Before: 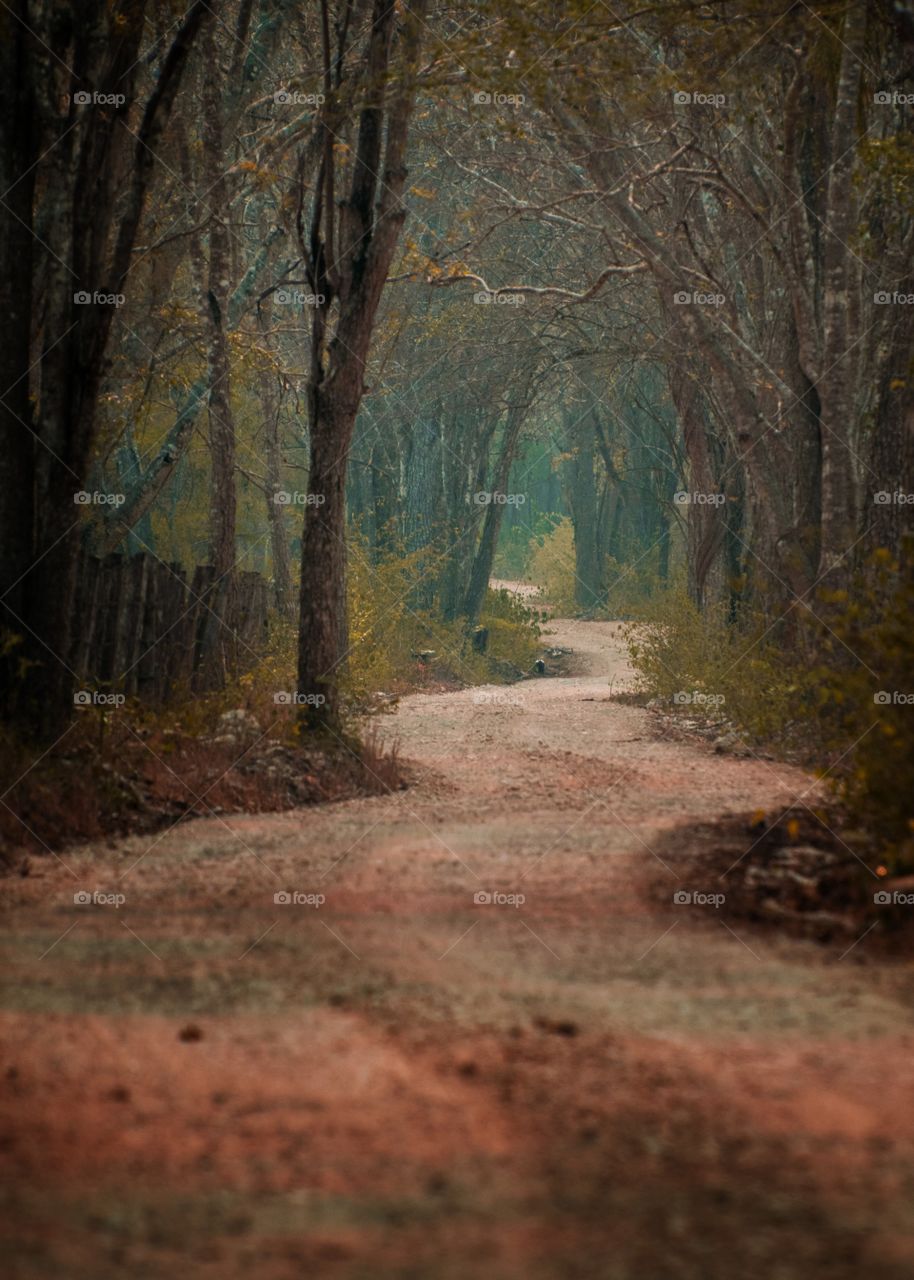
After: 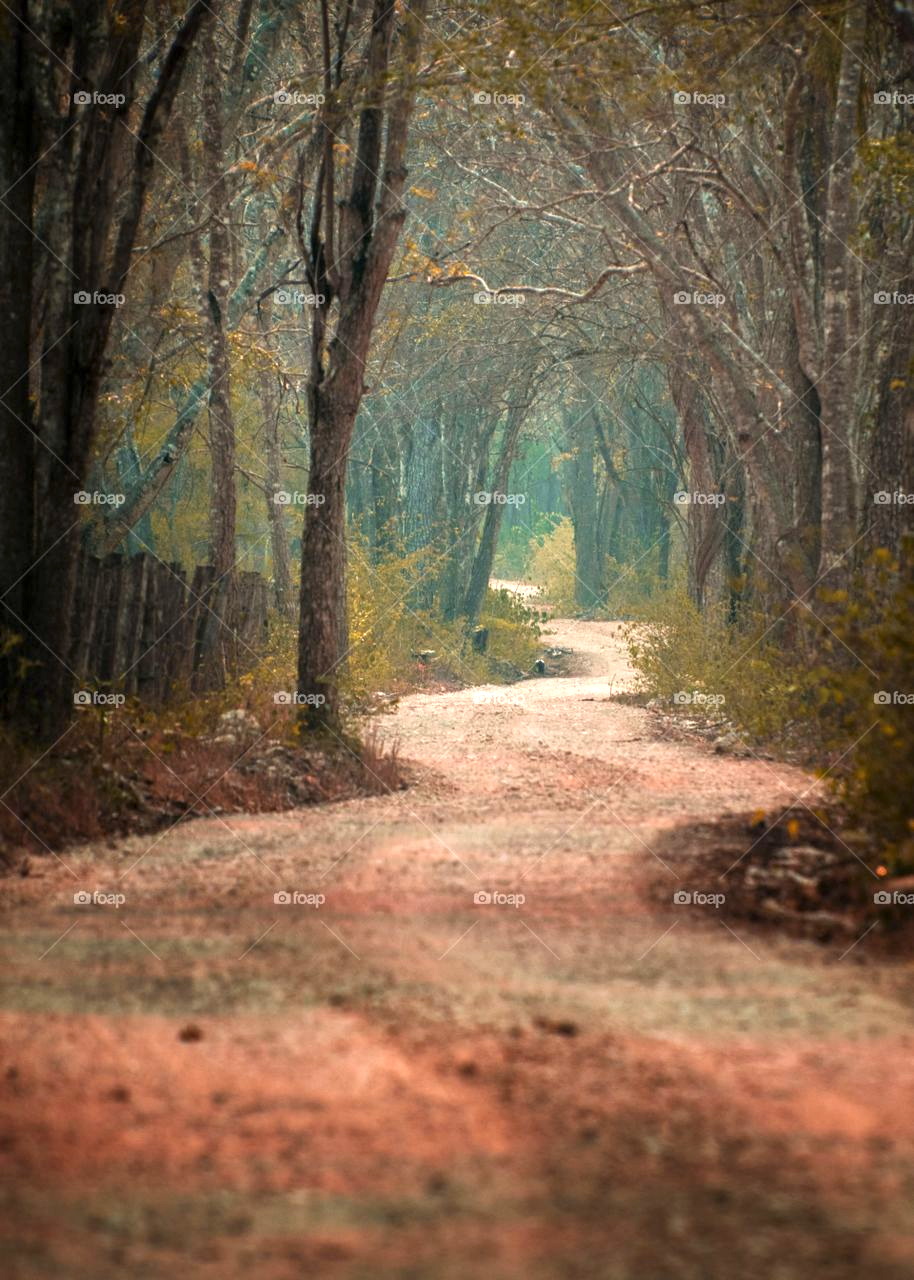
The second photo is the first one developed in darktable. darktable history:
exposure: exposure 1.14 EV, compensate highlight preservation false
